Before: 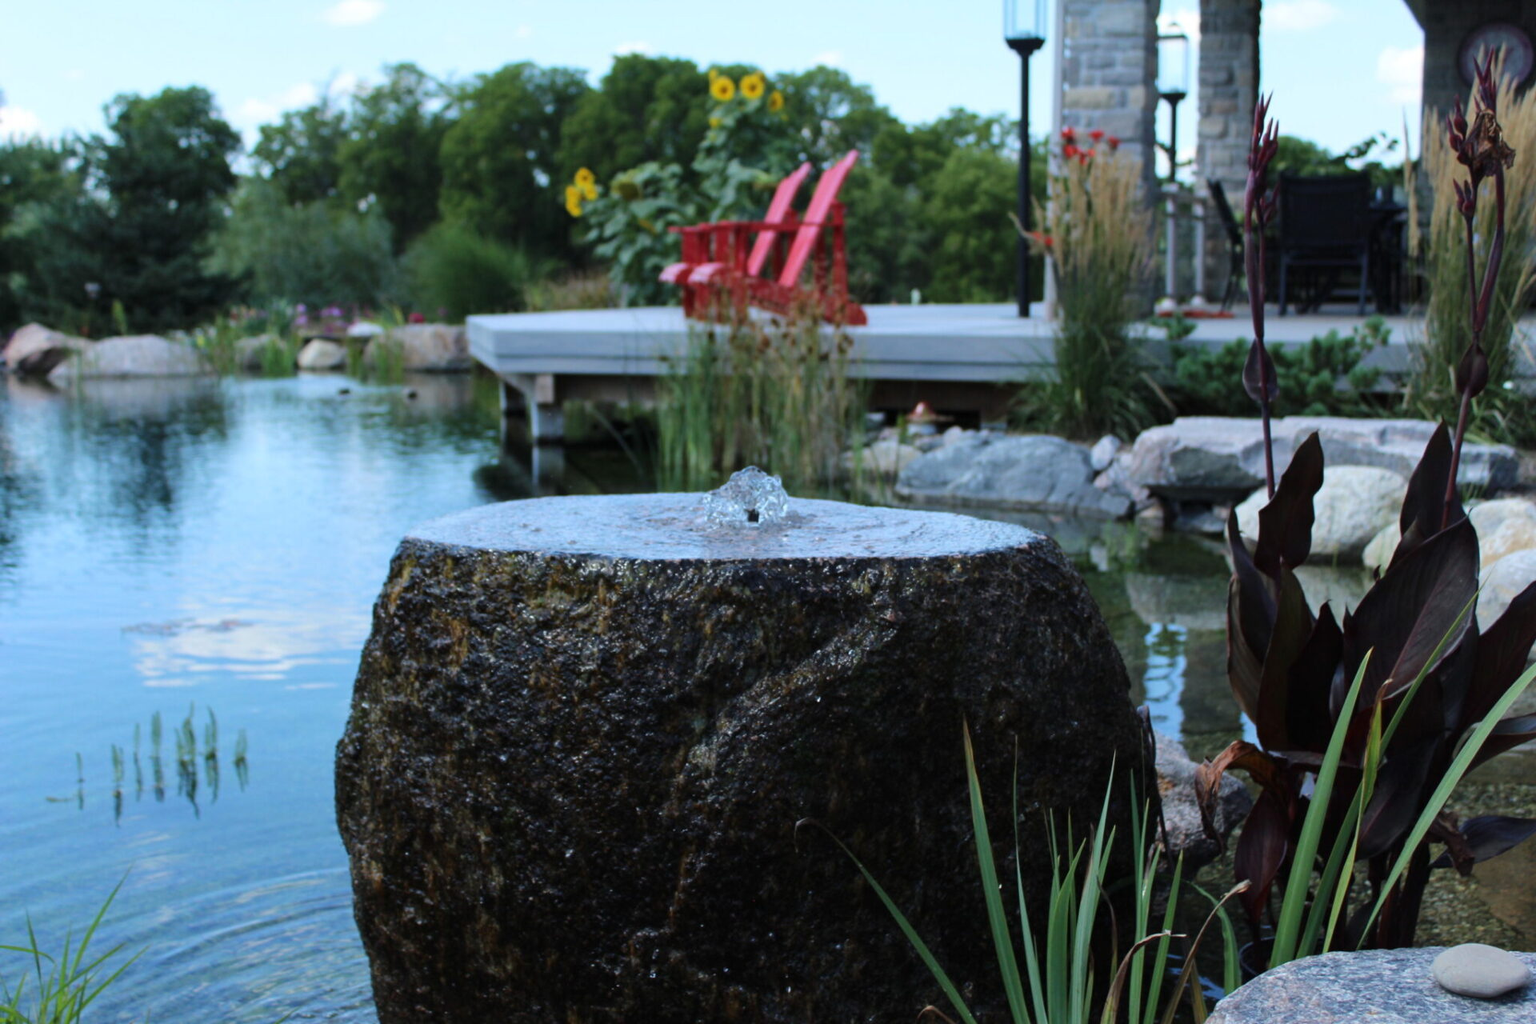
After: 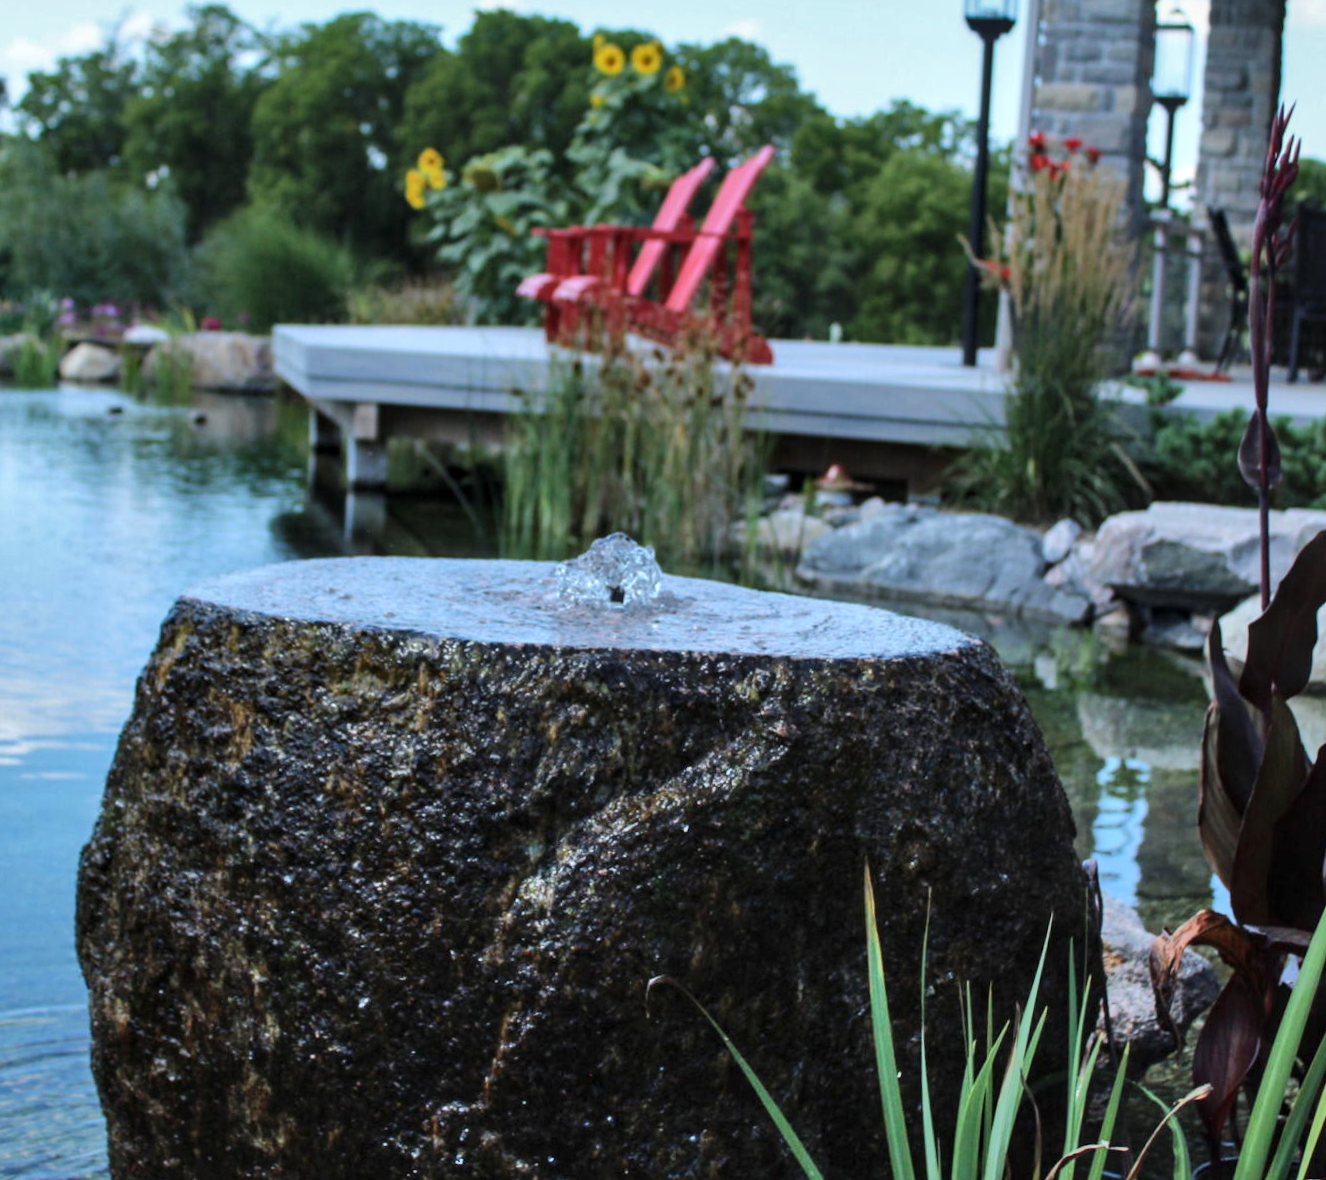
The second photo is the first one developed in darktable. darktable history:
shadows and highlights: shadows 52.53, shadows color adjustment 99.13%, highlights color adjustment 0.413%, soften with gaussian
local contrast: on, module defaults
crop and rotate: angle -3.26°, left 14.155%, top 0.025%, right 10.997%, bottom 0.034%
